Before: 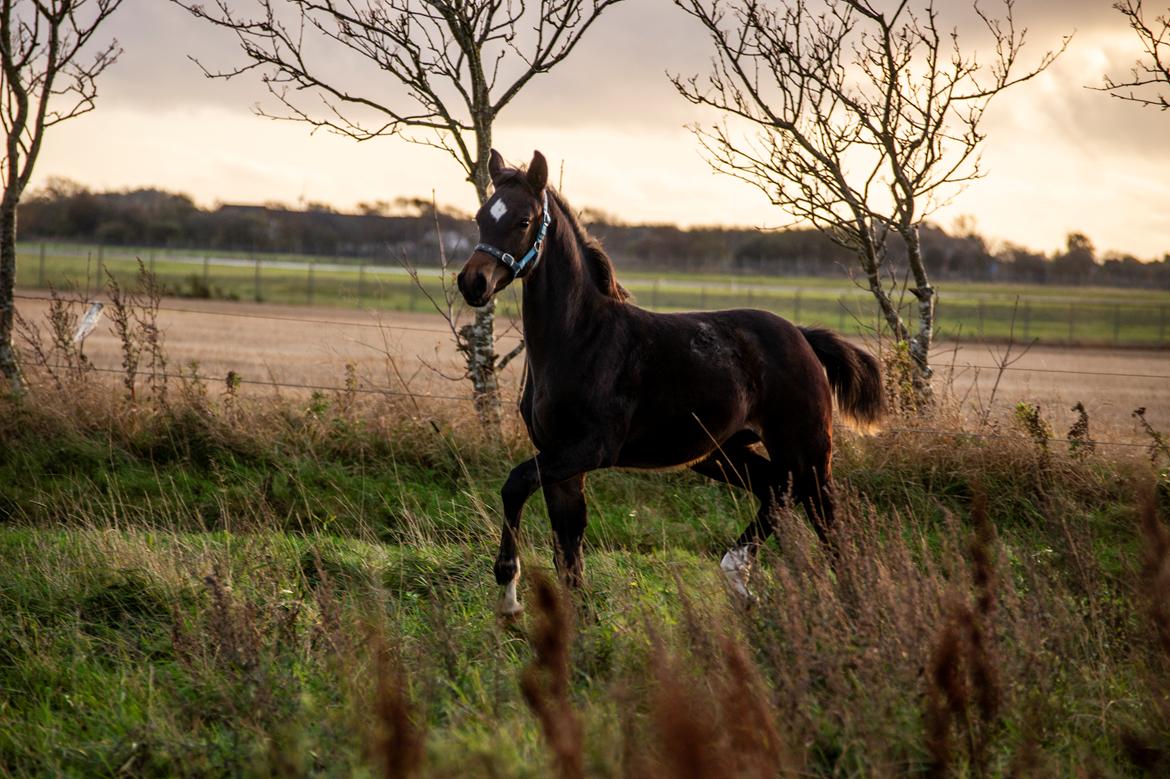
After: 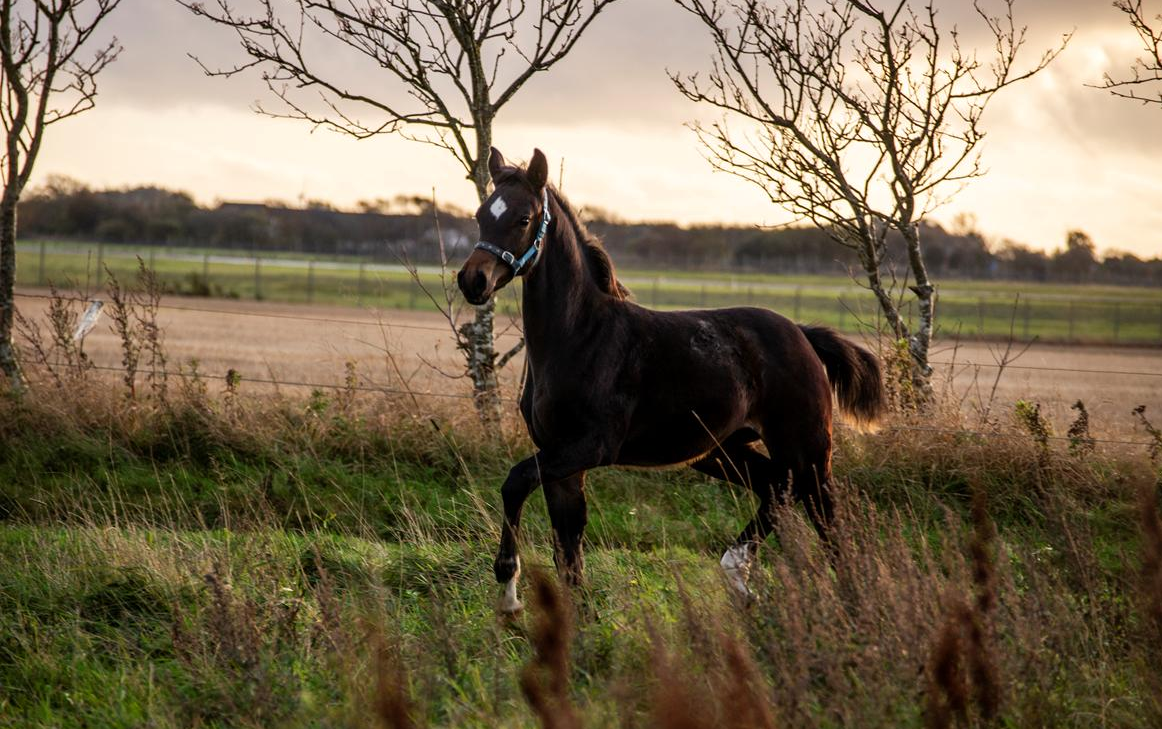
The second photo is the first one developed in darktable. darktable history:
crop: top 0.272%, right 0.261%, bottom 5.061%
tone equalizer: edges refinement/feathering 500, mask exposure compensation -1.57 EV, preserve details no
